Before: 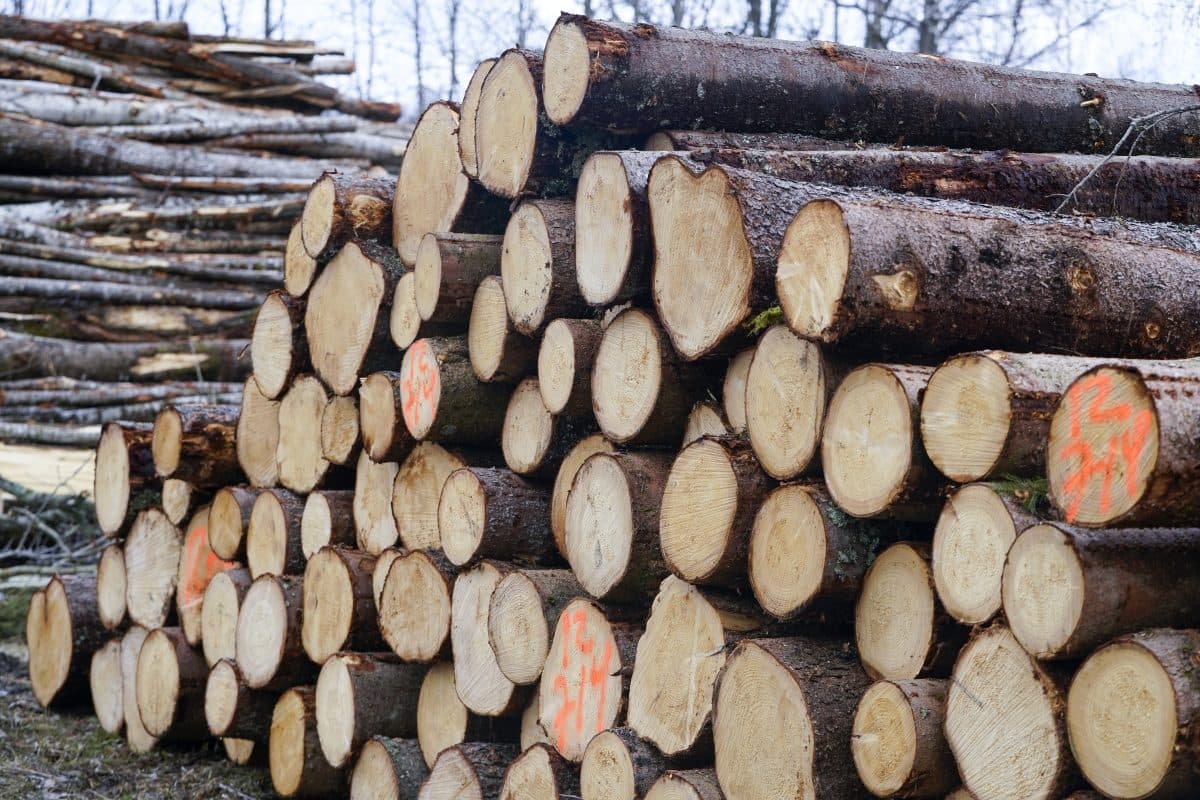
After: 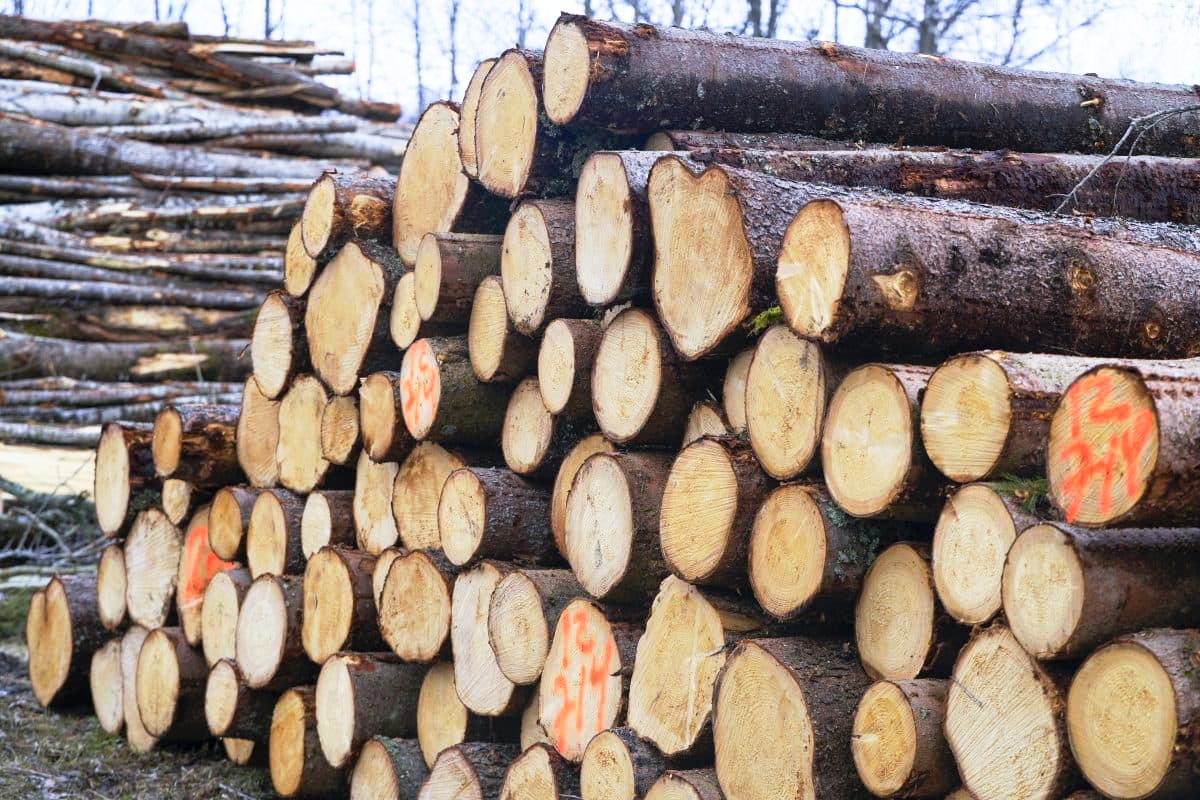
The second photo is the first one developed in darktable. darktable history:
base curve: curves: ch0 [(0, 0) (0.257, 0.25) (0.482, 0.586) (0.757, 0.871) (1, 1)], preserve colors none
contrast brightness saturation: brightness 0.093, saturation 0.192
